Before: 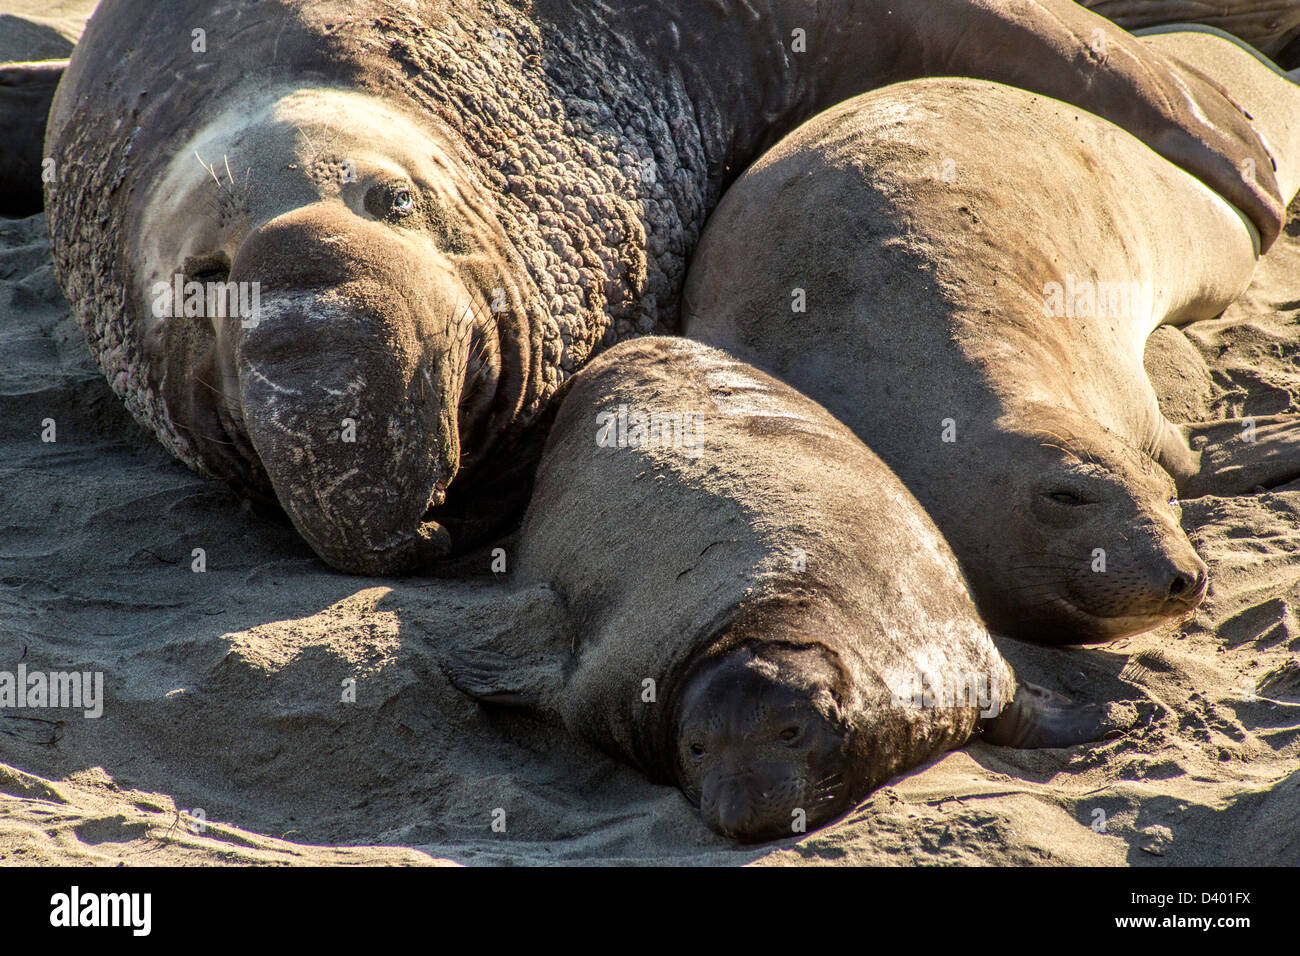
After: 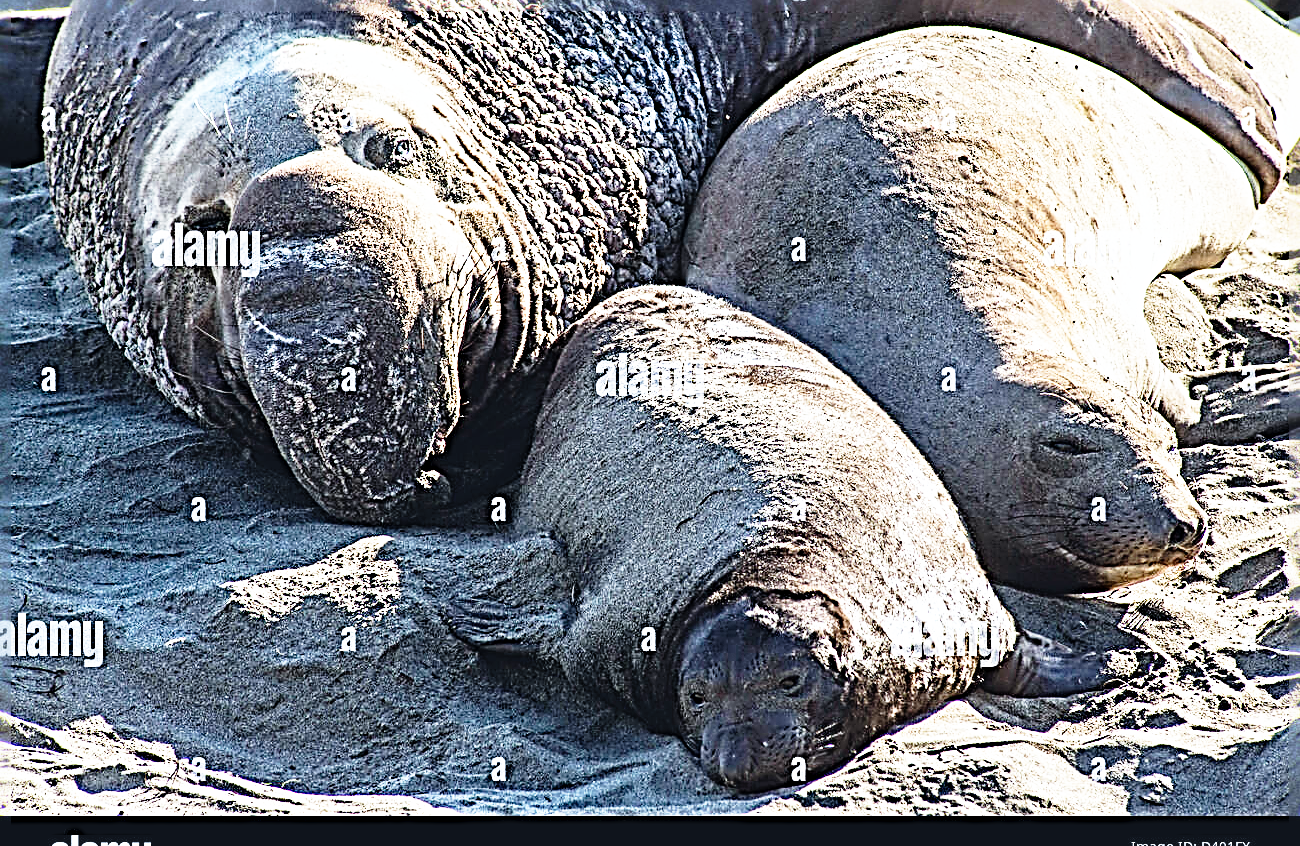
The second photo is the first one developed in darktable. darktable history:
base curve: curves: ch0 [(0, 0) (0.012, 0.01) (0.073, 0.168) (0.31, 0.711) (0.645, 0.957) (1, 1)], preserve colors none
color calibration: gray › normalize channels true, x 0.382, y 0.391, temperature 4086.9 K, gamut compression 0.02
crop and rotate: top 5.465%, bottom 5.942%
sharpen: radius 4.044, amount 1.999
exposure: black level correction -0.009, exposure 0.072 EV, compensate highlight preservation false
